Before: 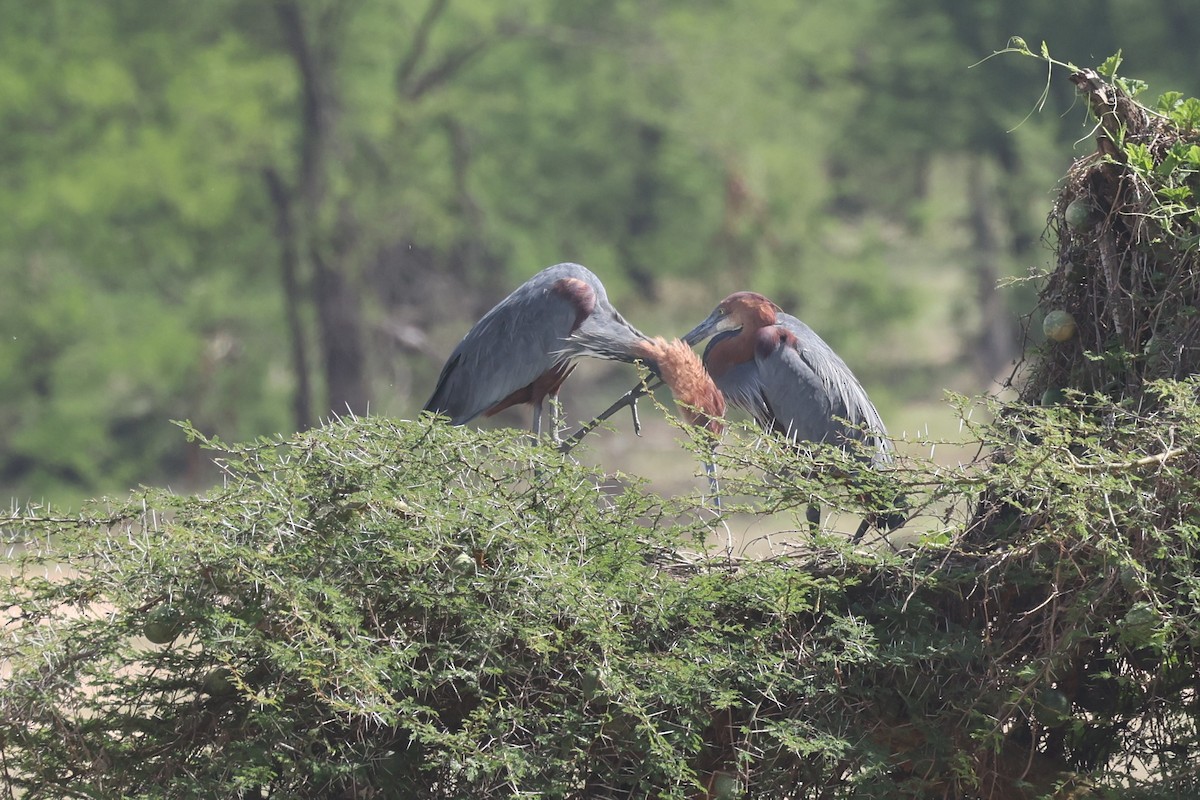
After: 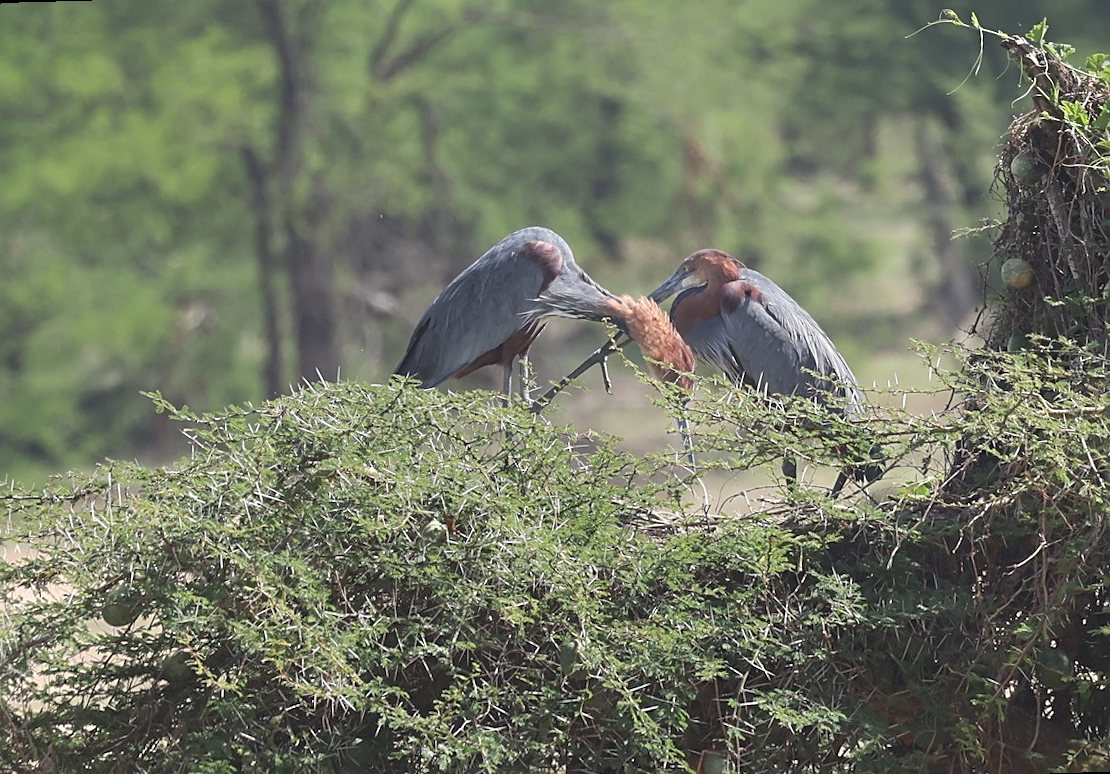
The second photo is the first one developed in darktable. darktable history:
sharpen: on, module defaults
rotate and perspective: rotation -1.68°, lens shift (vertical) -0.146, crop left 0.049, crop right 0.912, crop top 0.032, crop bottom 0.96
